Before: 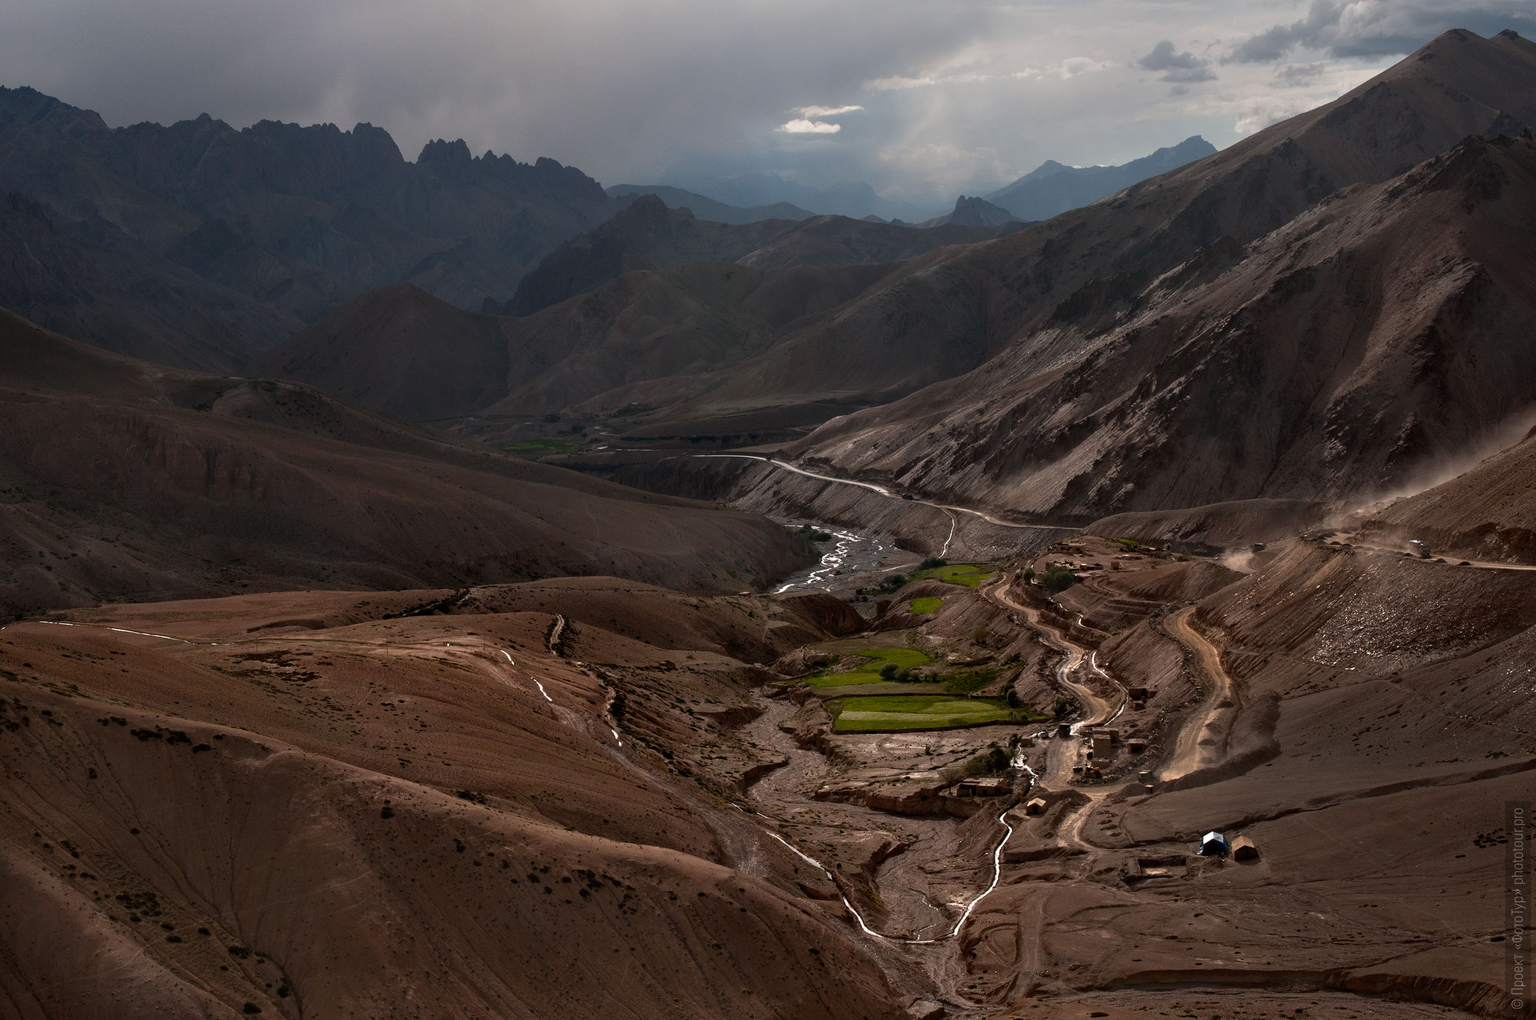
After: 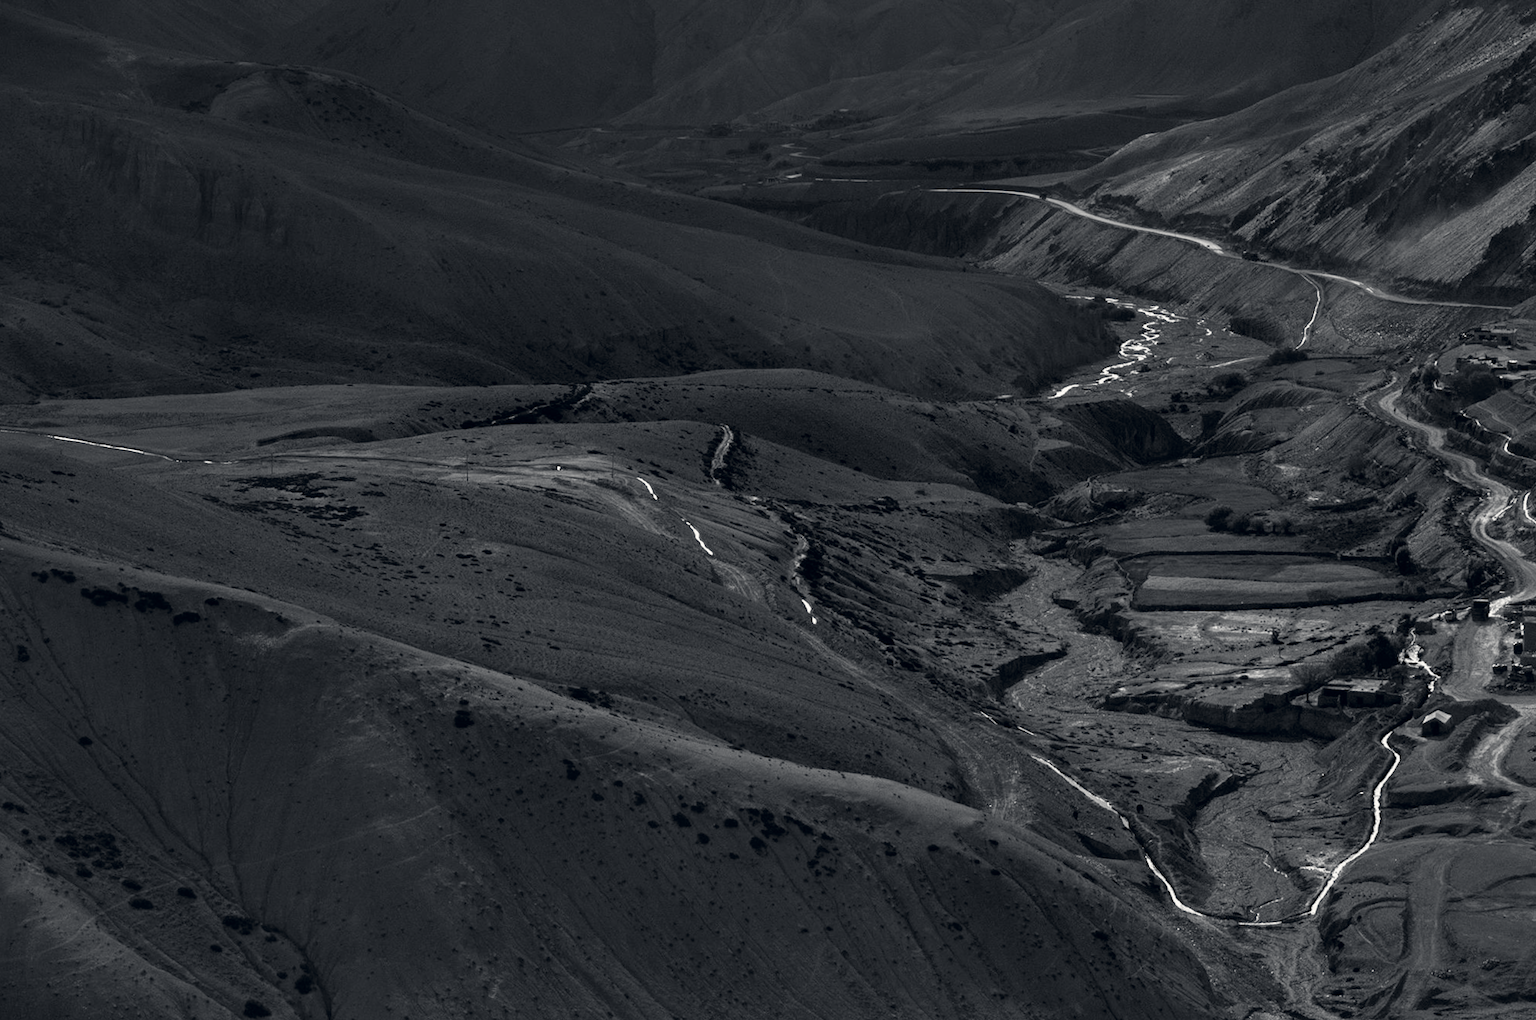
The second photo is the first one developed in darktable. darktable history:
color correction: highlights a* 0.207, highlights b* 2.7, shadows a* -0.874, shadows b* -4.78
crop and rotate: angle -0.82°, left 3.85%, top 31.828%, right 27.992%
color calibration: output gray [0.267, 0.423, 0.261, 0], illuminant same as pipeline (D50), adaptation none (bypass)
